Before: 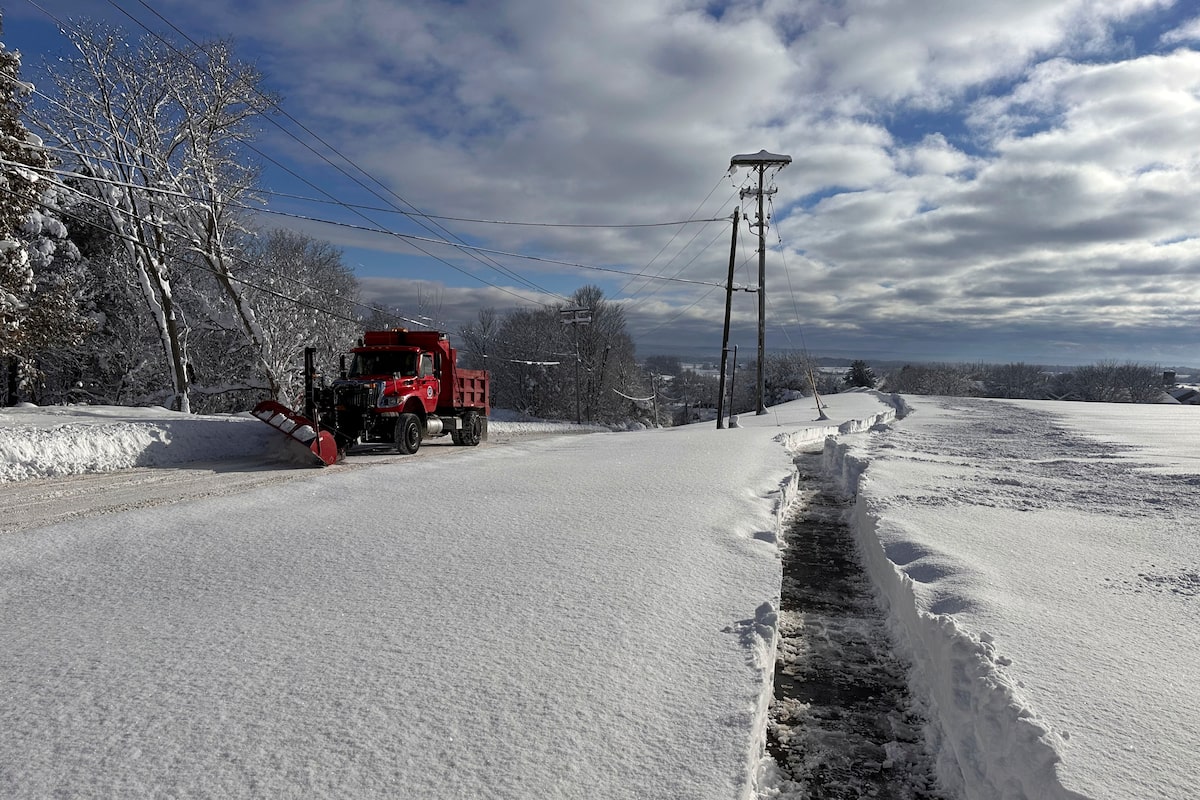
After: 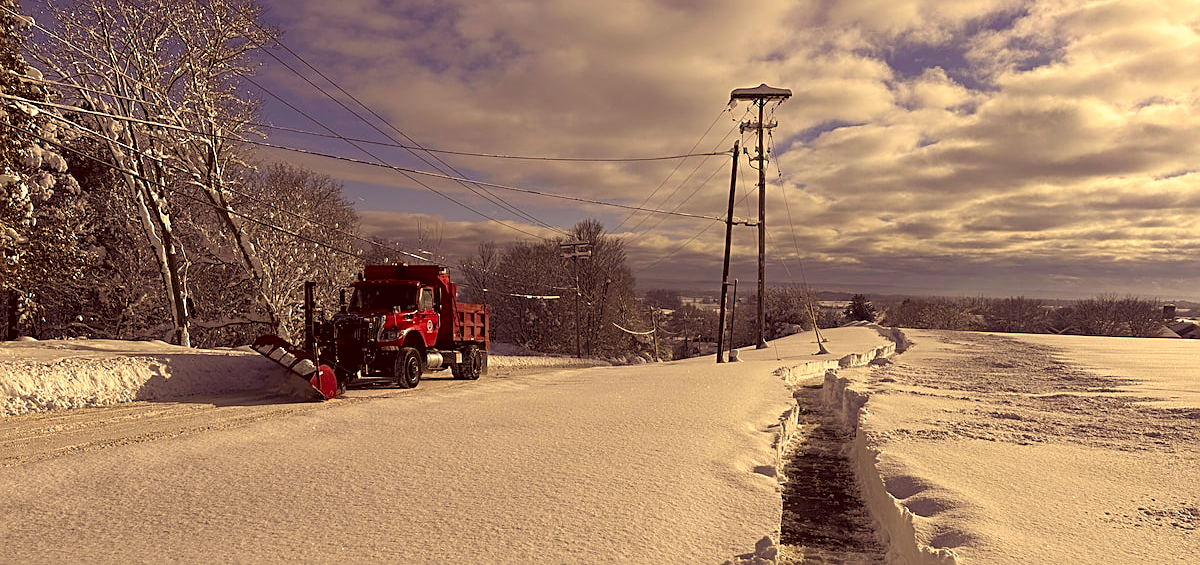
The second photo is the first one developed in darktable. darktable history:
crop and rotate: top 8.293%, bottom 20.996%
color correction: highlights a* 10.12, highlights b* 39.04, shadows a* 14.62, shadows b* 3.37
split-toning: shadows › saturation 0.61, highlights › saturation 0.58, balance -28.74, compress 87.36%
sharpen: on, module defaults
